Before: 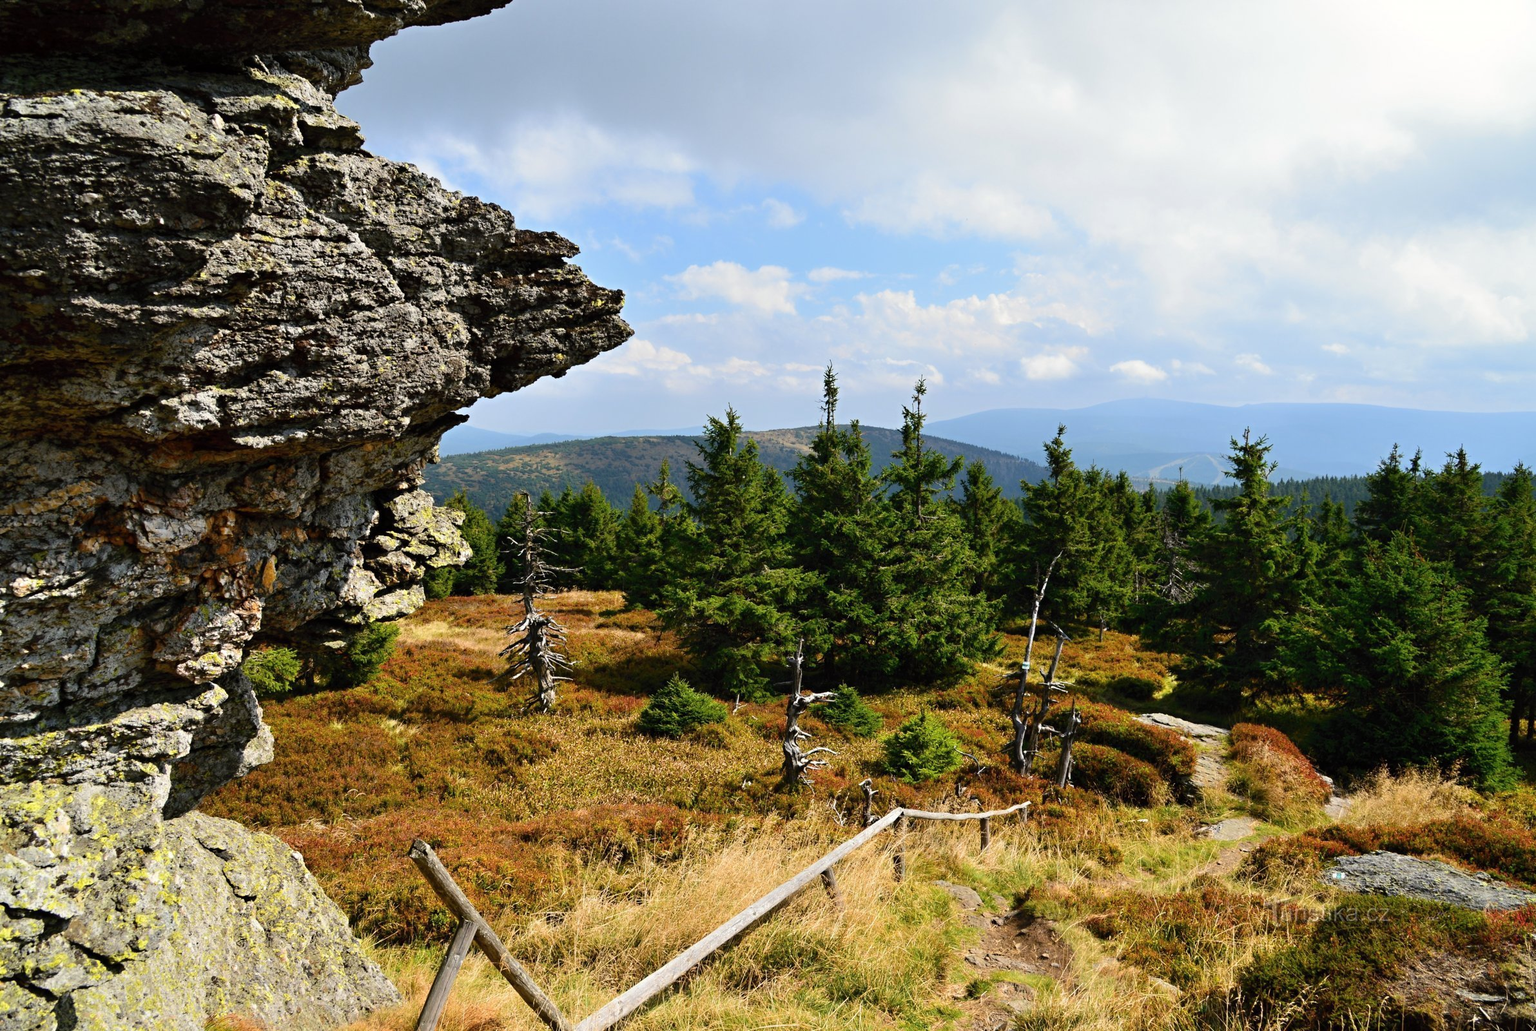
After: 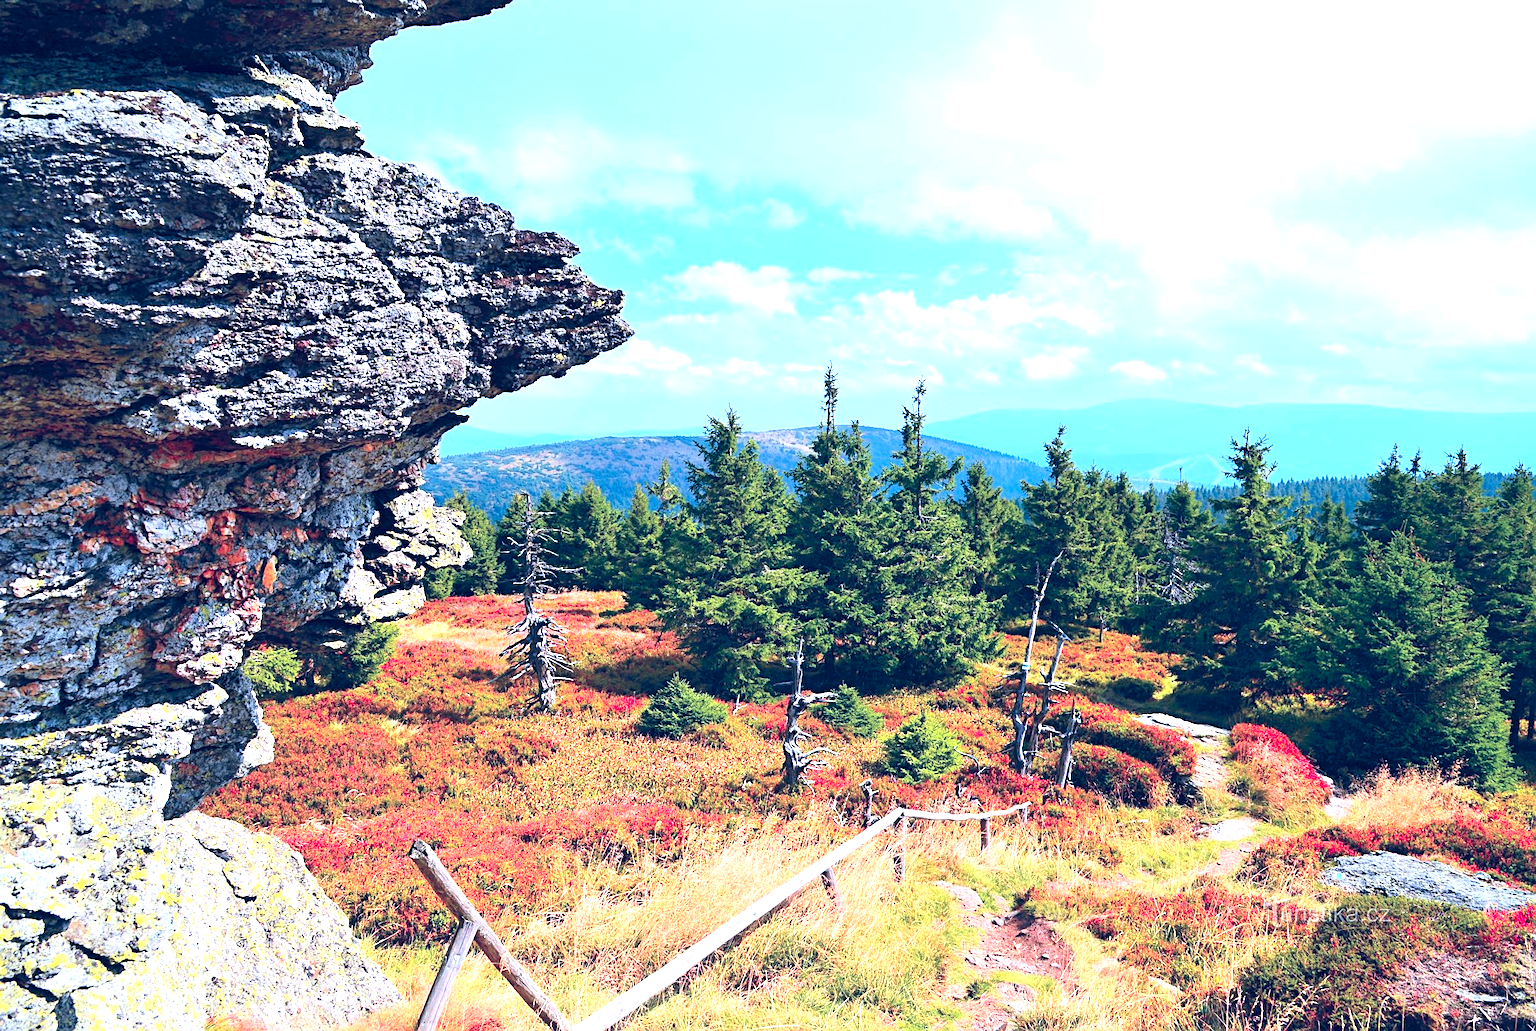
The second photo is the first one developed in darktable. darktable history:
sharpen: on, module defaults
tone curve: curves: ch1 [(0, 0) (0.108, 0.197) (0.5, 0.5) (0.681, 0.885) (1, 1)]; ch2 [(0, 0) (0.28, 0.151) (1, 1)], color space Lab, independent channels
contrast brightness saturation: contrast 0.14, brightness 0.21
exposure: black level correction 0, exposure 1.1 EV, compensate exposure bias true, compensate highlight preservation false
